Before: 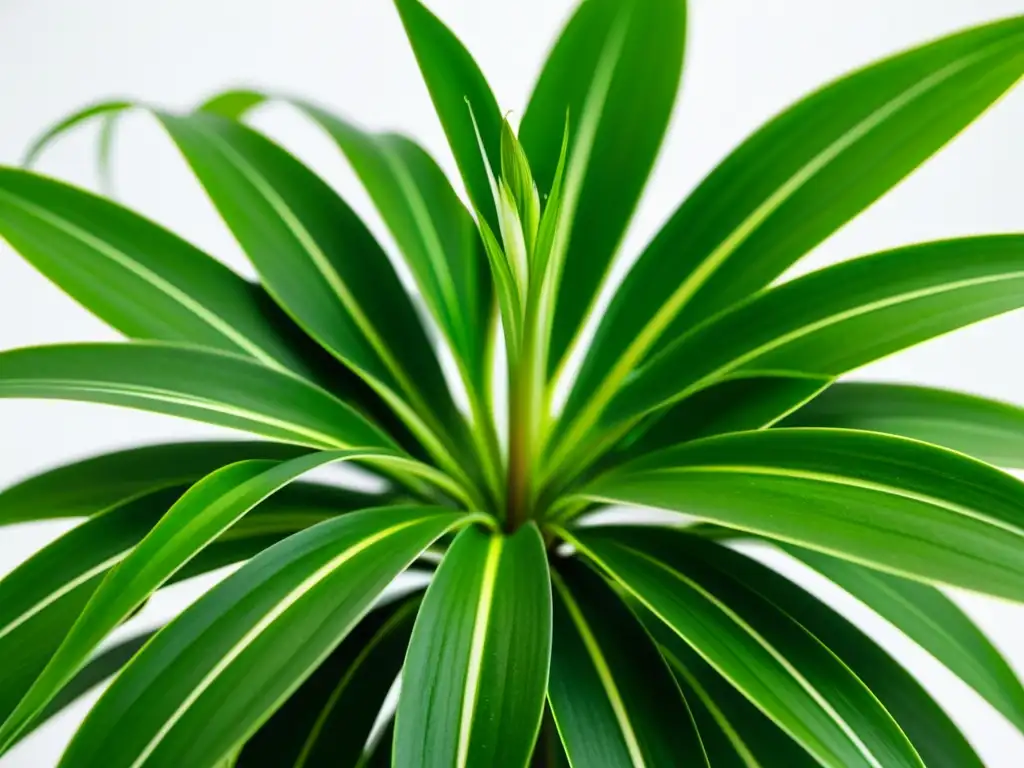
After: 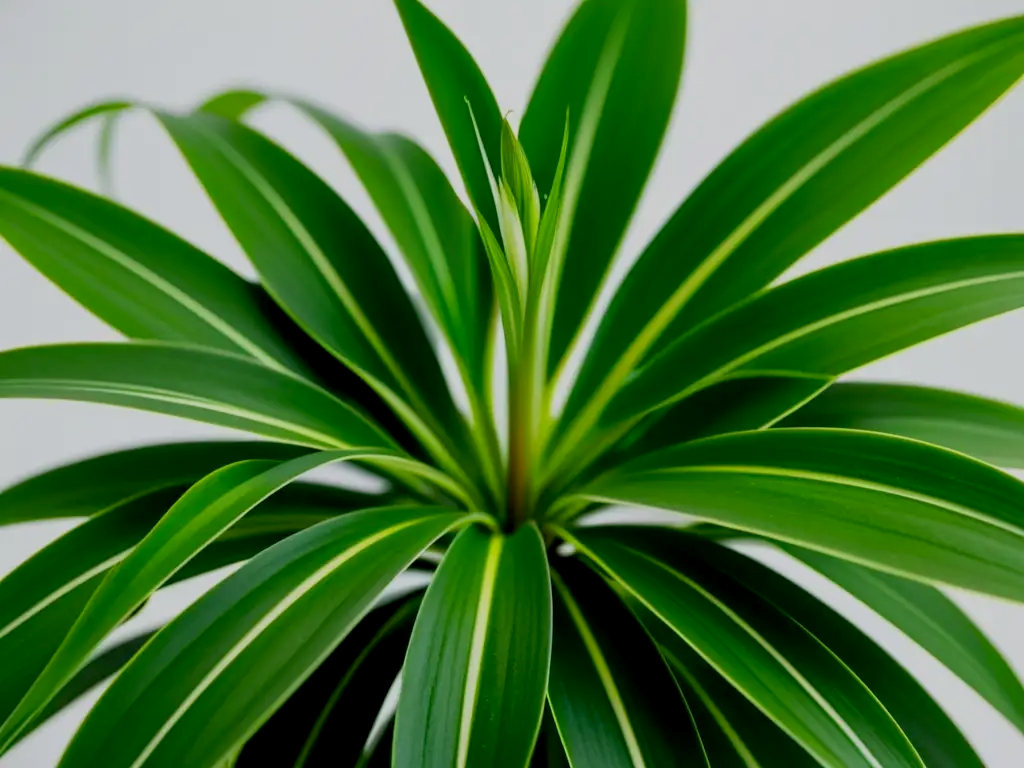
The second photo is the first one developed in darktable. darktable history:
exposure: black level correction 0.009, exposure -0.653 EV, compensate exposure bias true, compensate highlight preservation false
